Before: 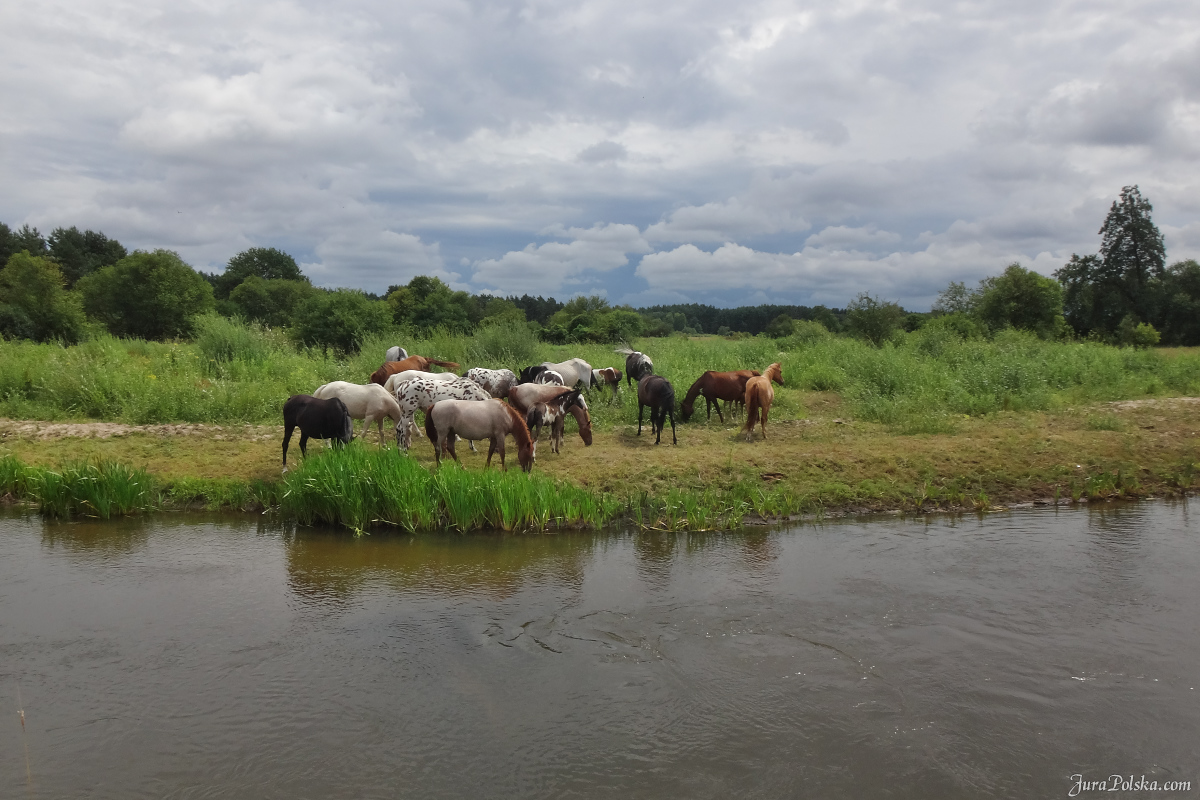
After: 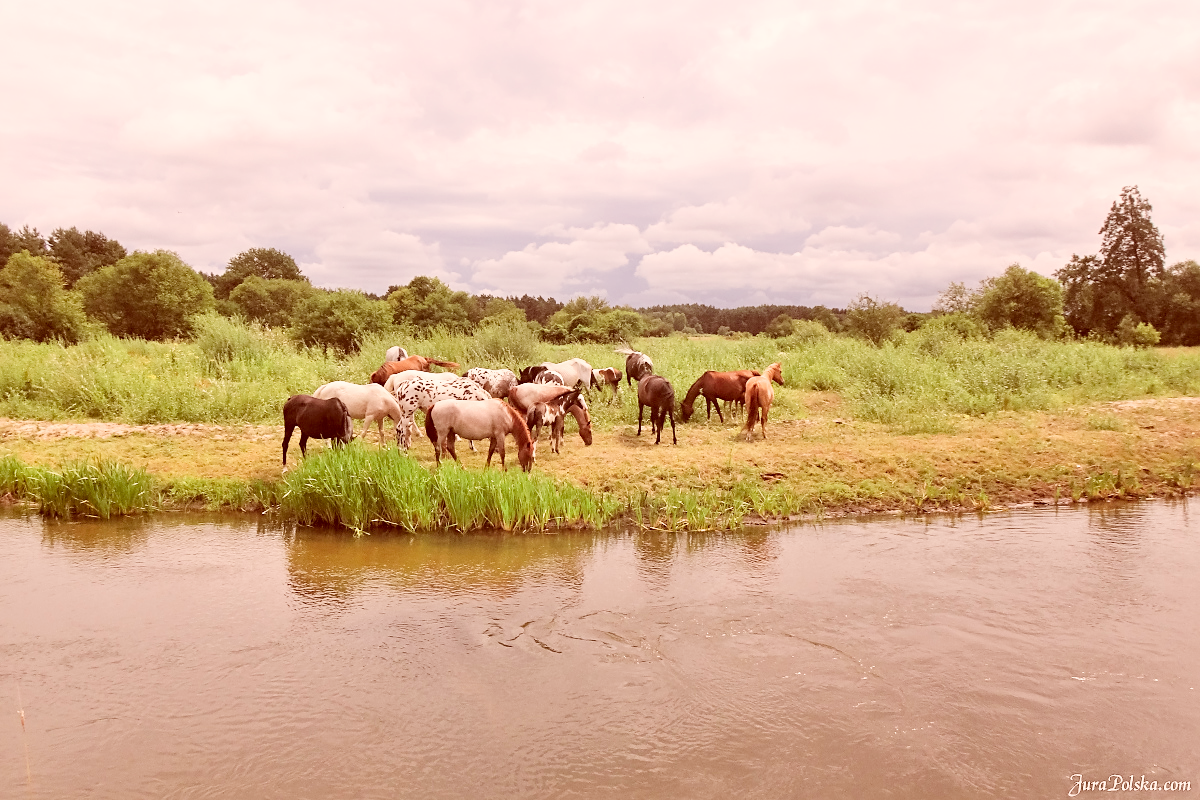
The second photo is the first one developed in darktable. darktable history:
filmic rgb: black relative exposure -7.65 EV, white relative exposure 4.56 EV, hardness 3.61
sharpen: radius 2.494, amount 0.321
exposure: exposure 1.988 EV, compensate exposure bias true, compensate highlight preservation false
color correction: highlights a* 9.28, highlights b* 8.84, shadows a* 39.27, shadows b* 39.27, saturation 0.824
